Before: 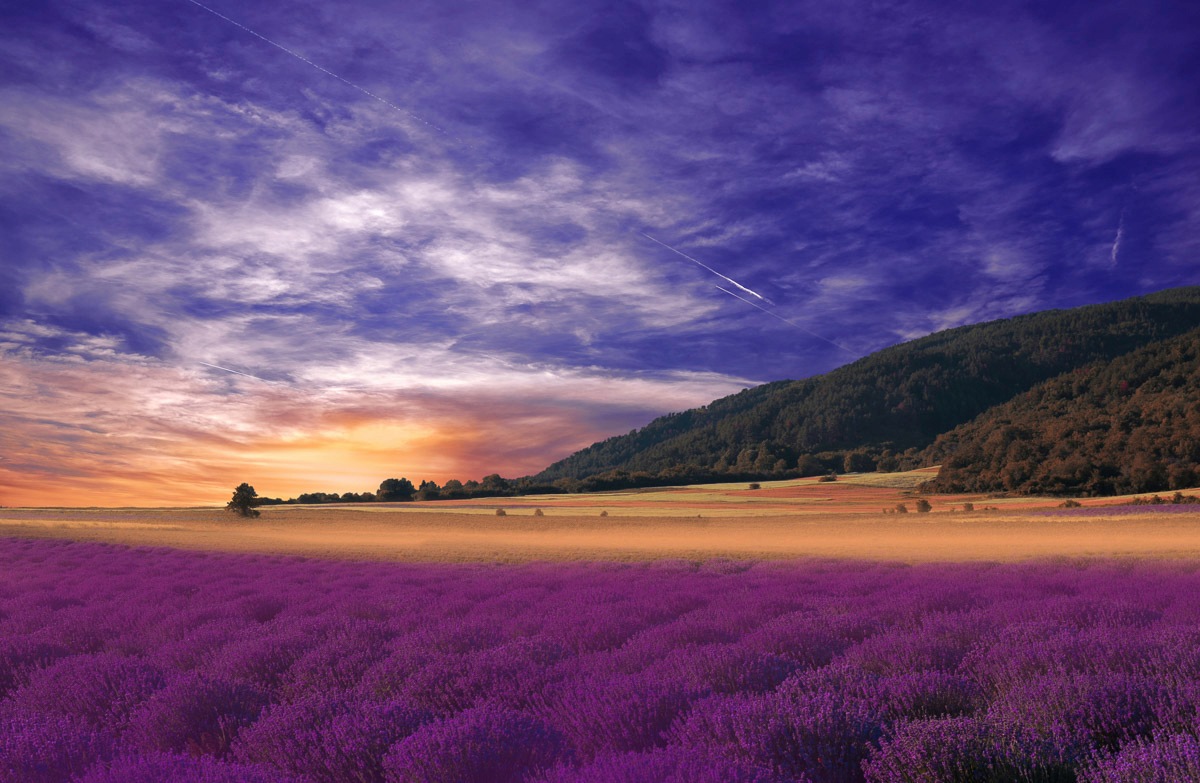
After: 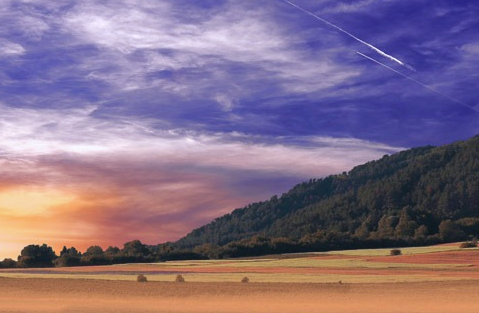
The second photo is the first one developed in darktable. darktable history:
crop: left 30%, top 30%, right 30%, bottom 30%
white balance: red 0.974, blue 1.044
